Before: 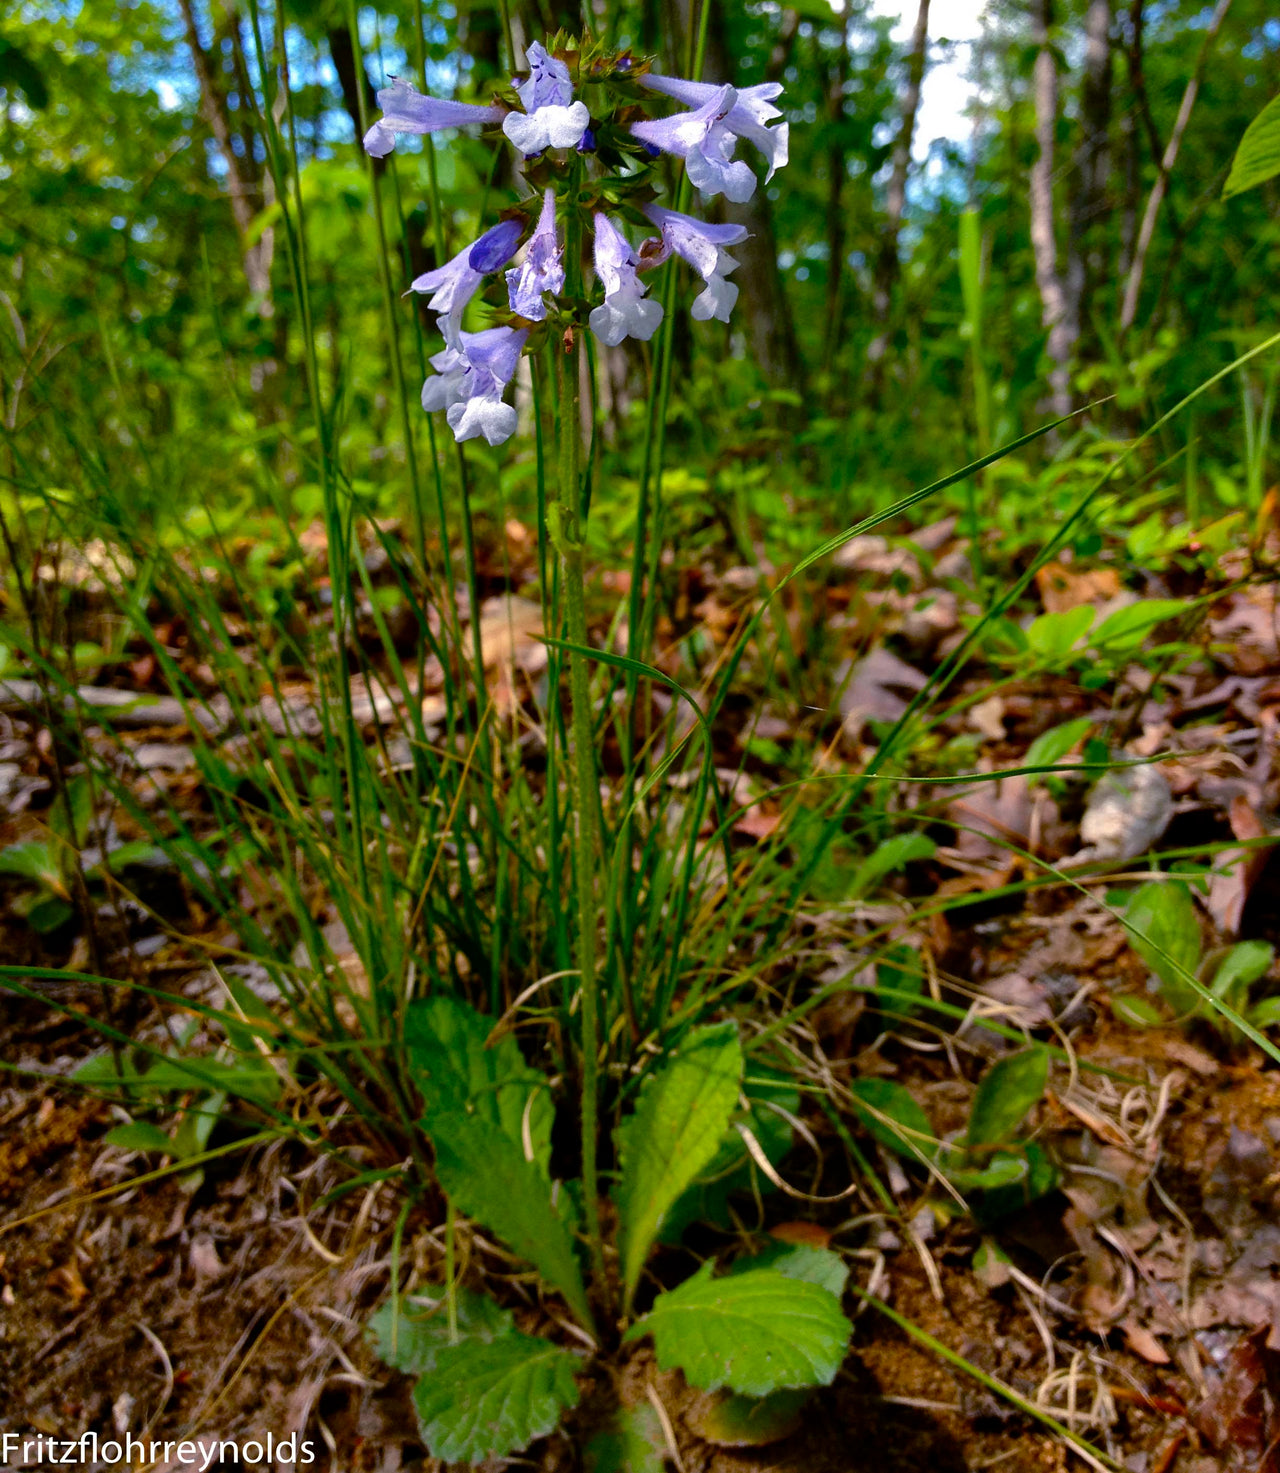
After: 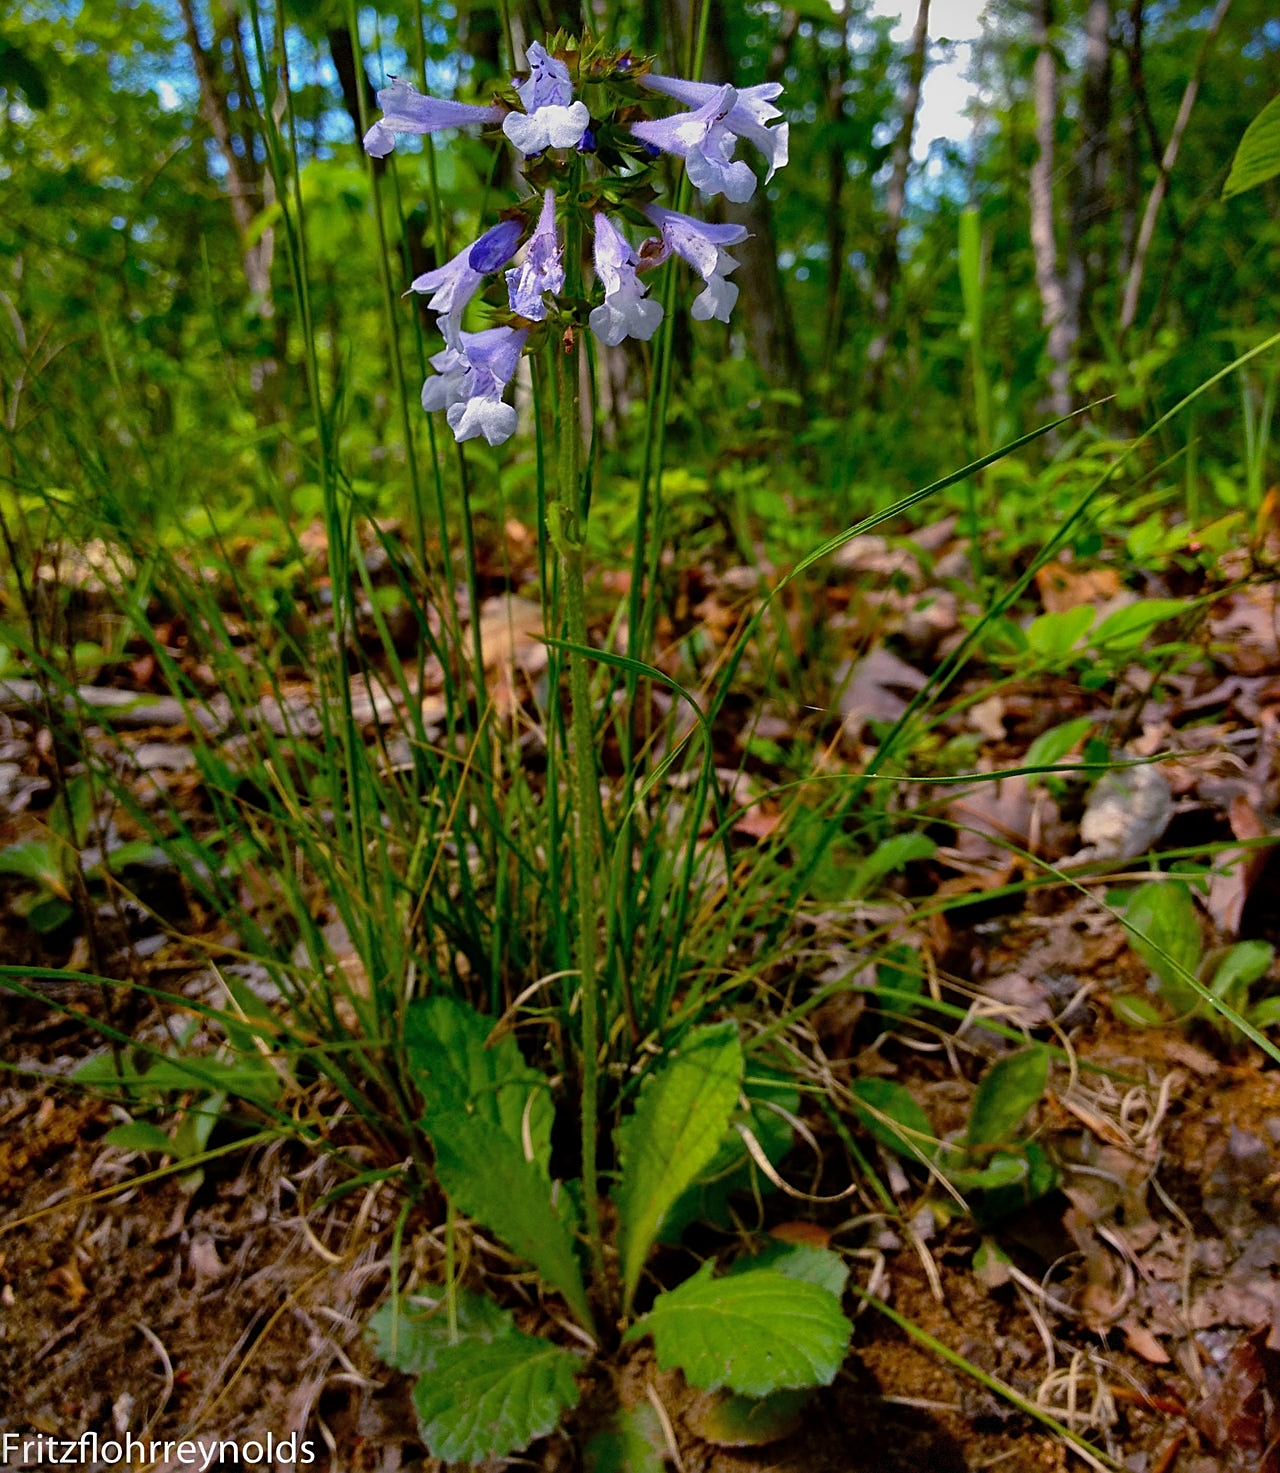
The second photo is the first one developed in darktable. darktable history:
shadows and highlights: shadows 30.05
sharpen: on, module defaults
vignetting: fall-off start 100.44%, brightness -0.366, saturation 0.014, center (-0.077, 0.06), dithering 8-bit output
exposure: exposure -0.238 EV, compensate highlight preservation false
